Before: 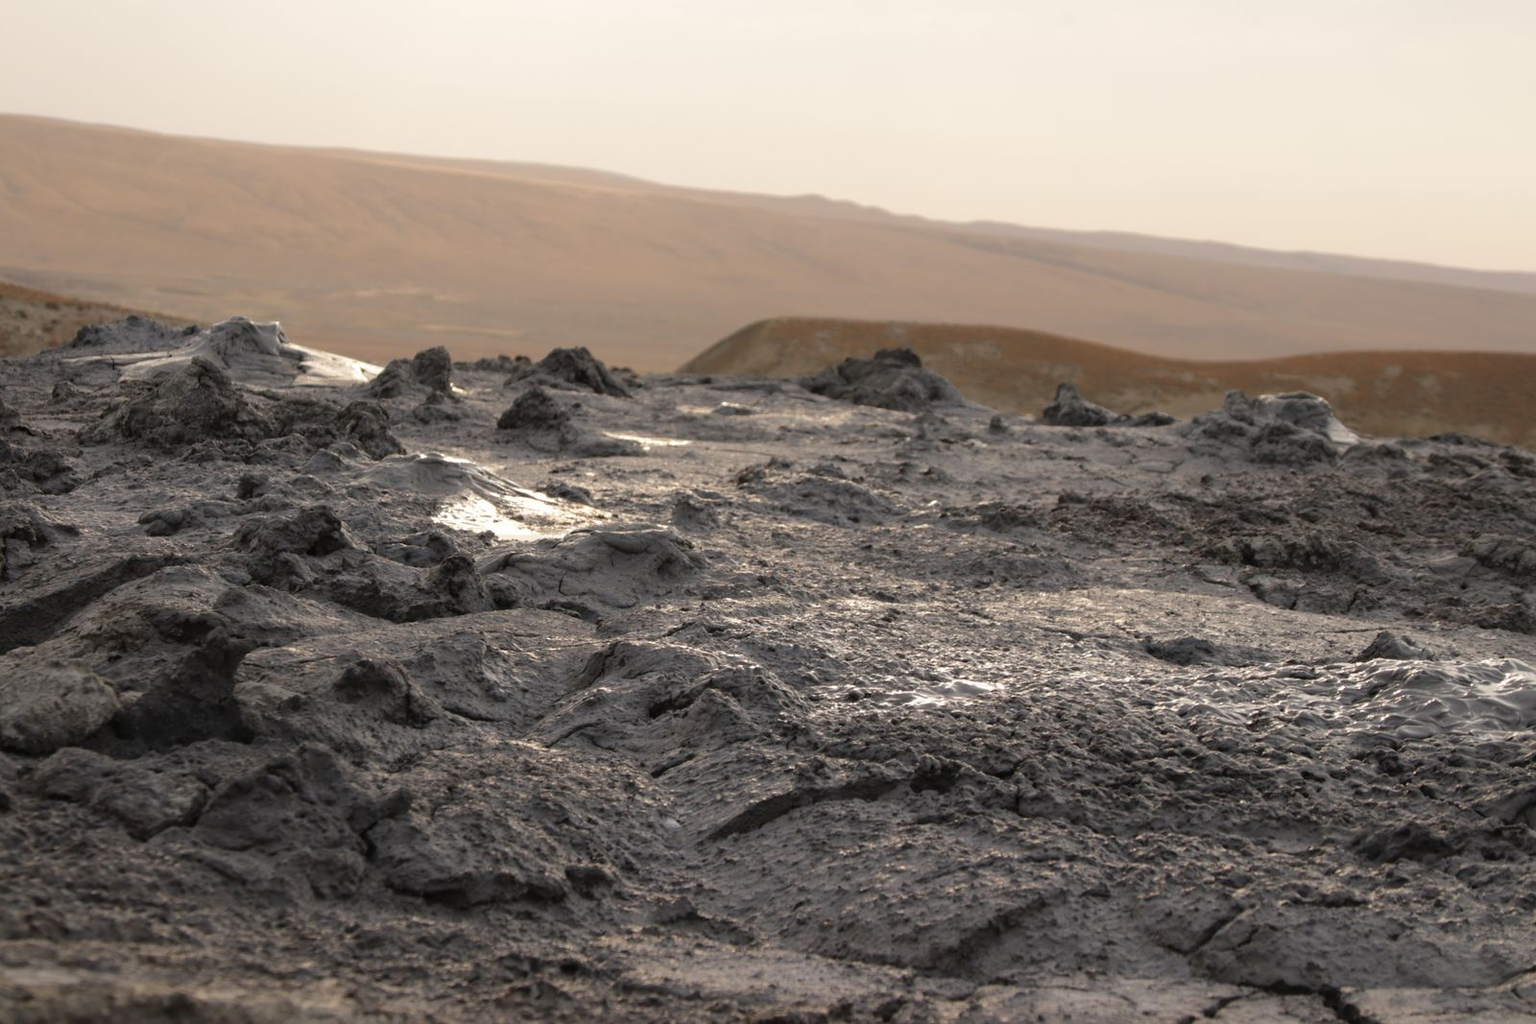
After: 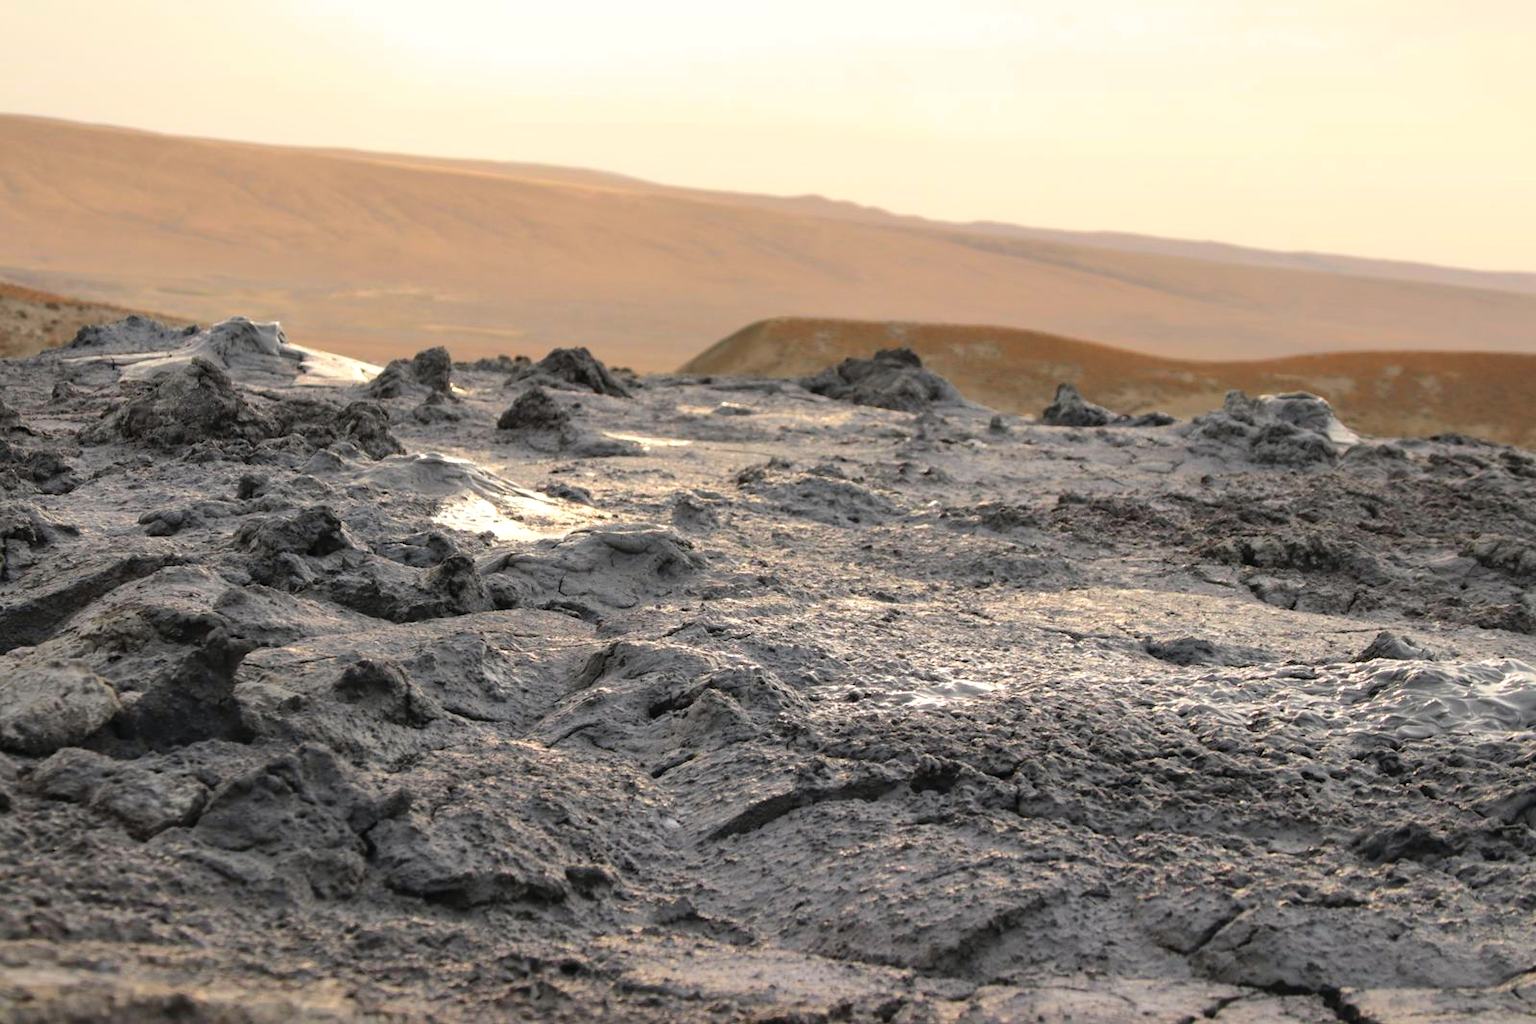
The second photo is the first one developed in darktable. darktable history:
exposure: exposure 0.197 EV, compensate highlight preservation false
tone curve: curves: ch0 [(0, 0) (0.051, 0.047) (0.102, 0.099) (0.228, 0.262) (0.446, 0.527) (0.695, 0.778) (0.908, 0.946) (1, 1)]; ch1 [(0, 0) (0.339, 0.298) (0.402, 0.363) (0.453, 0.413) (0.485, 0.469) (0.494, 0.493) (0.504, 0.501) (0.525, 0.533) (0.563, 0.591) (0.597, 0.631) (1, 1)]; ch2 [(0, 0) (0.48, 0.48) (0.504, 0.5) (0.539, 0.554) (0.59, 0.628) (0.642, 0.682) (0.824, 0.815) (1, 1)], color space Lab, independent channels, preserve colors none
shadows and highlights: low approximation 0.01, soften with gaussian
